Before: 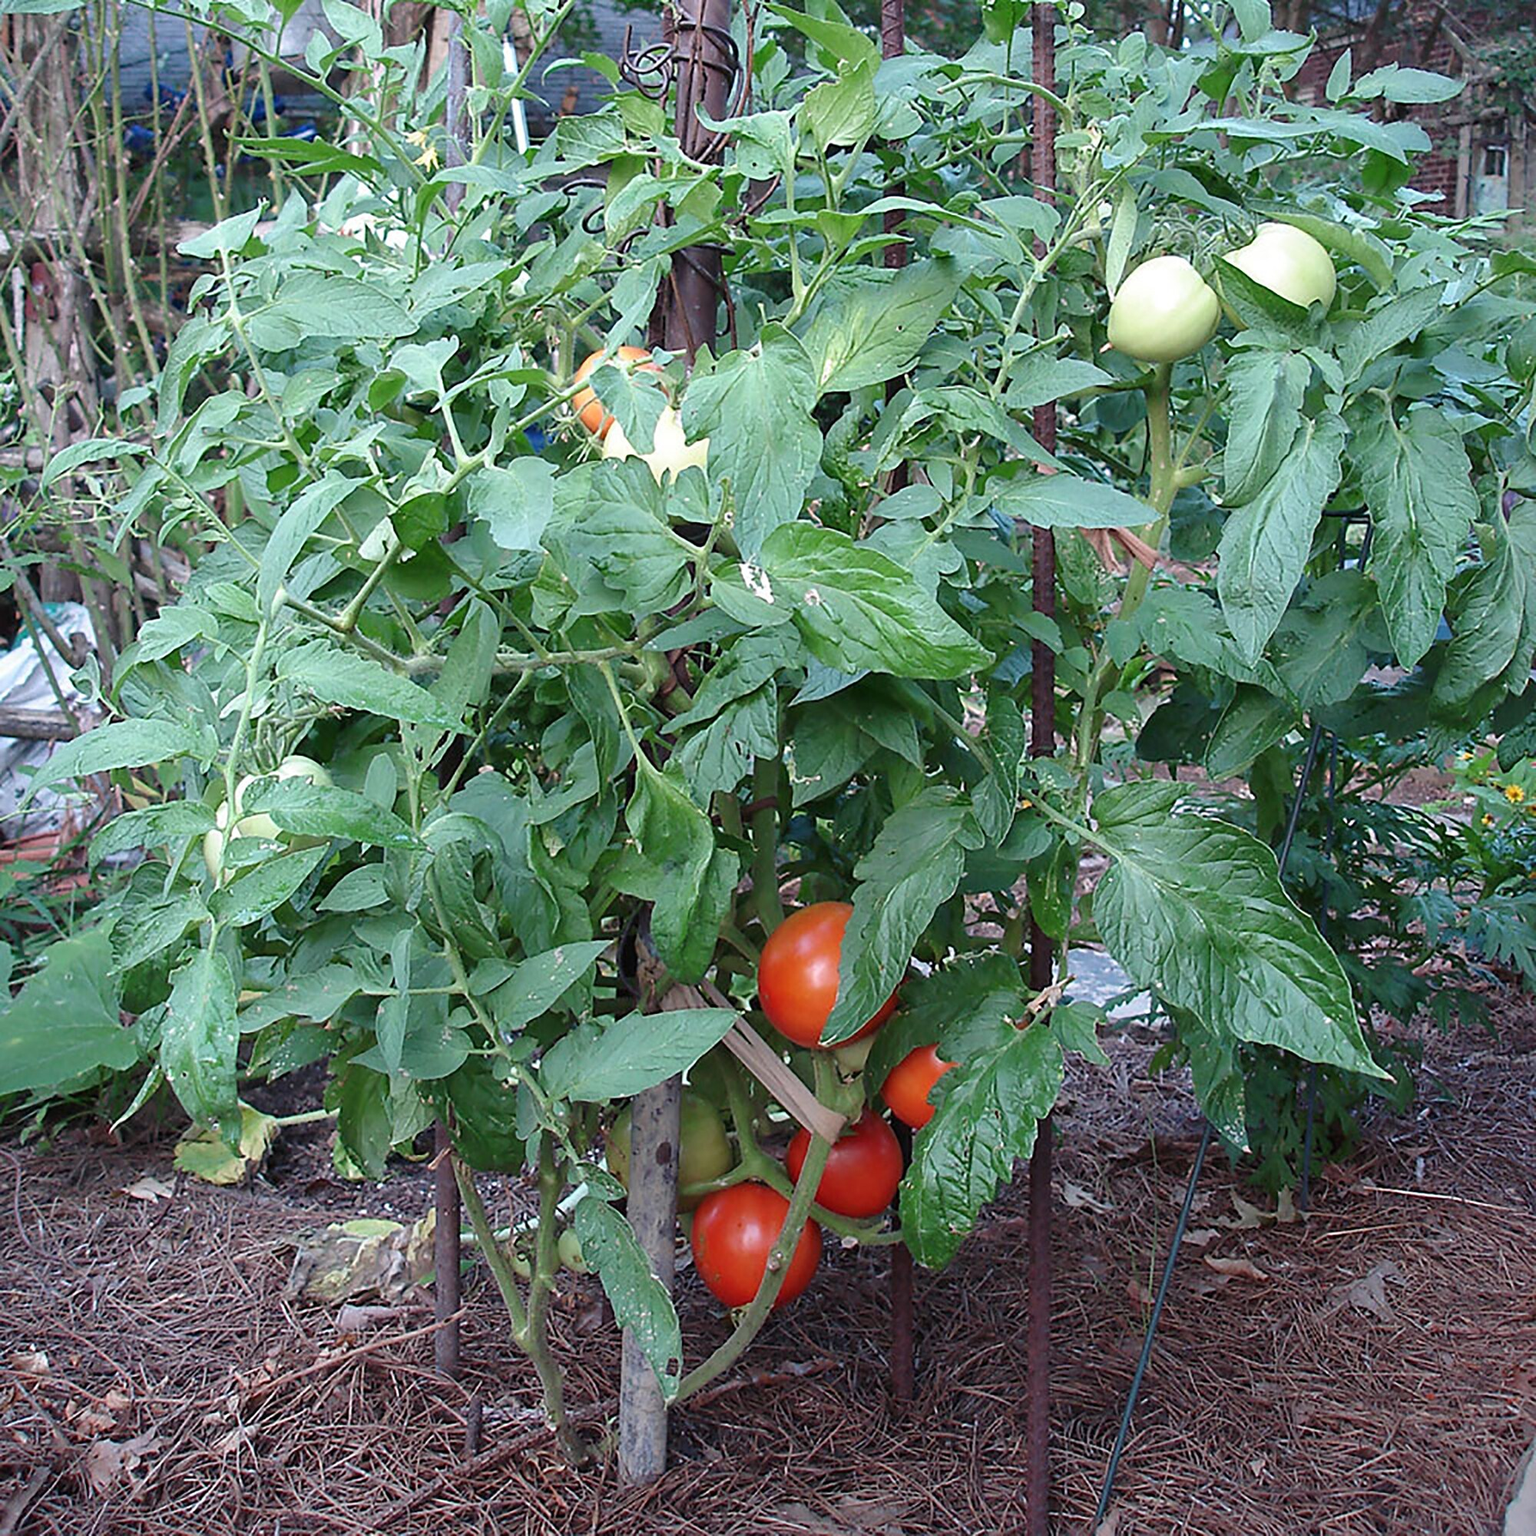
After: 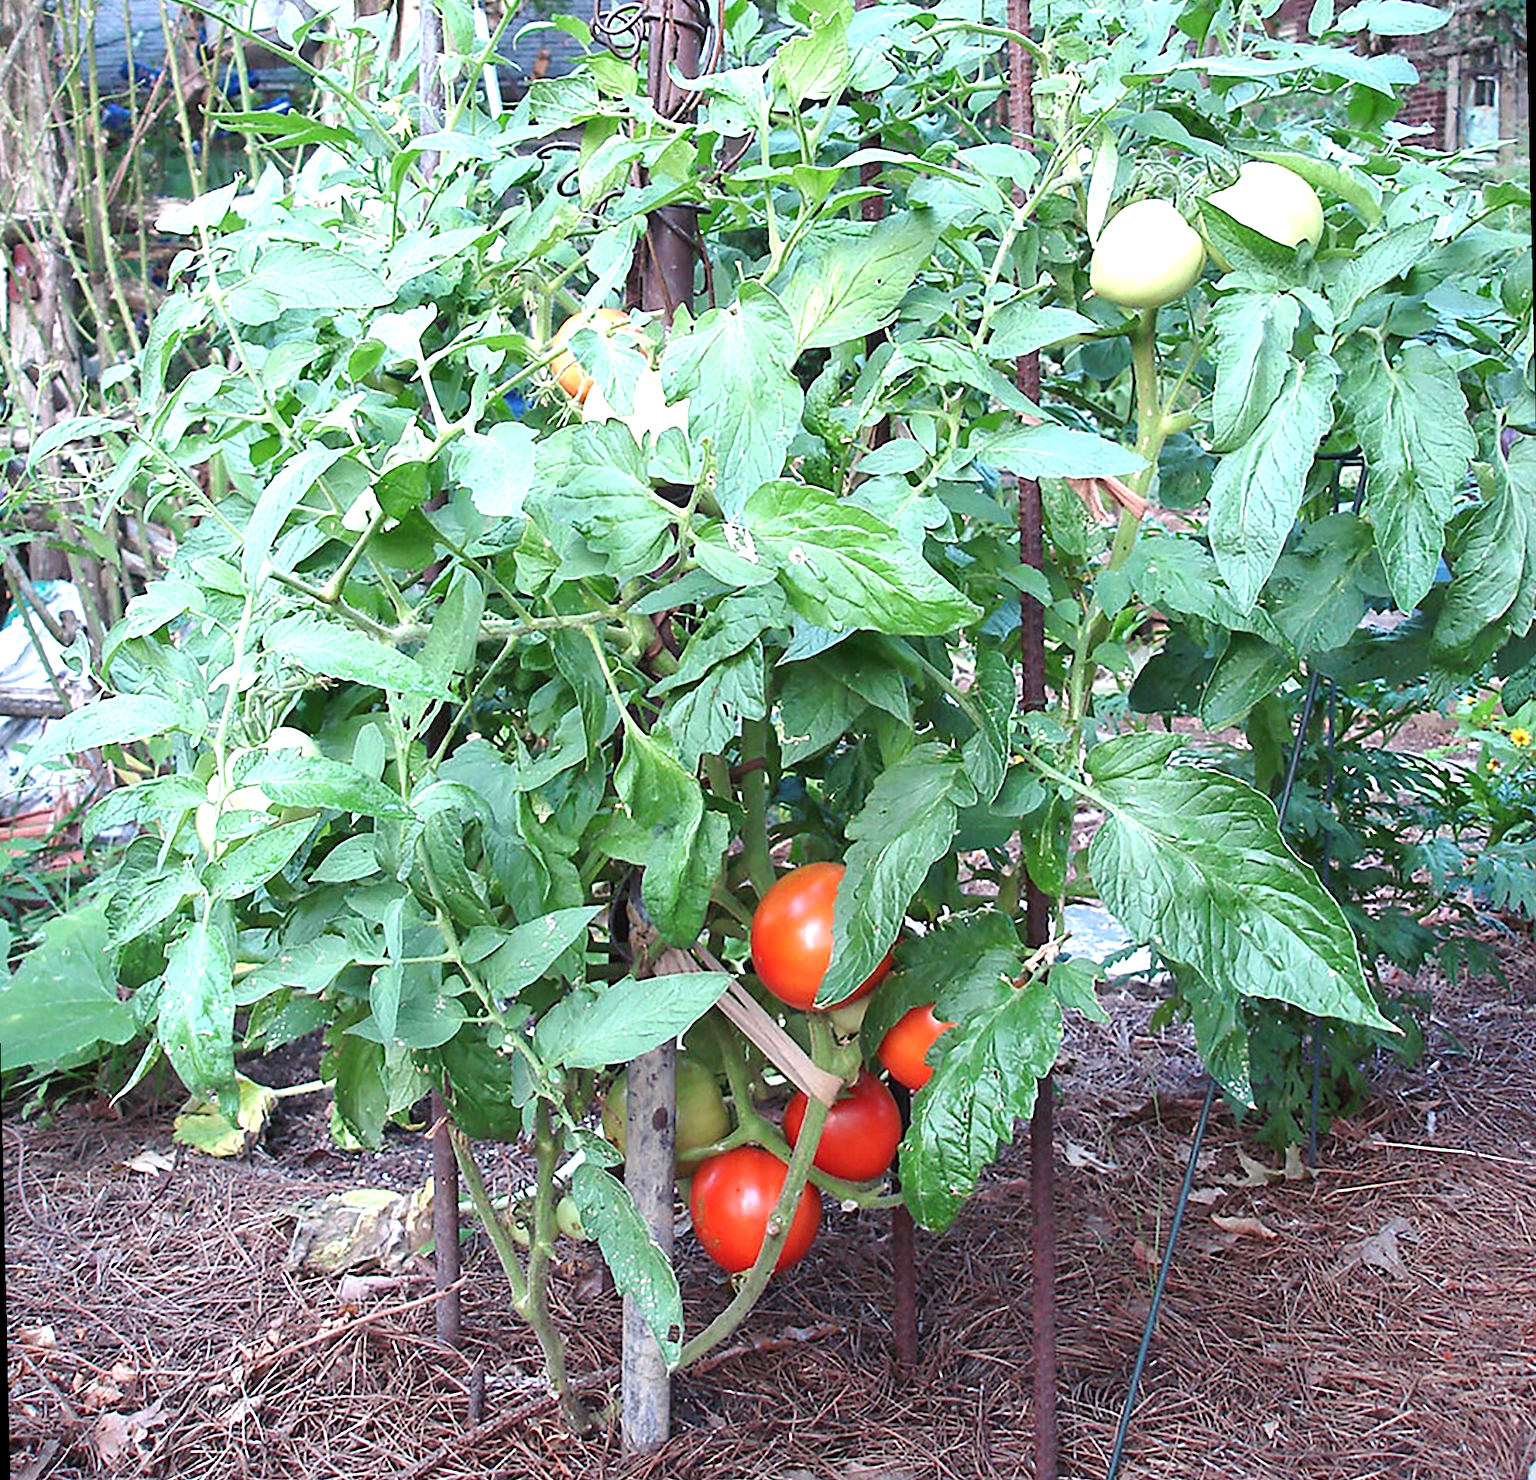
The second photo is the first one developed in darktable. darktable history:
exposure: exposure 1 EV, compensate highlight preservation false
rotate and perspective: rotation -1.32°, lens shift (horizontal) -0.031, crop left 0.015, crop right 0.985, crop top 0.047, crop bottom 0.982
